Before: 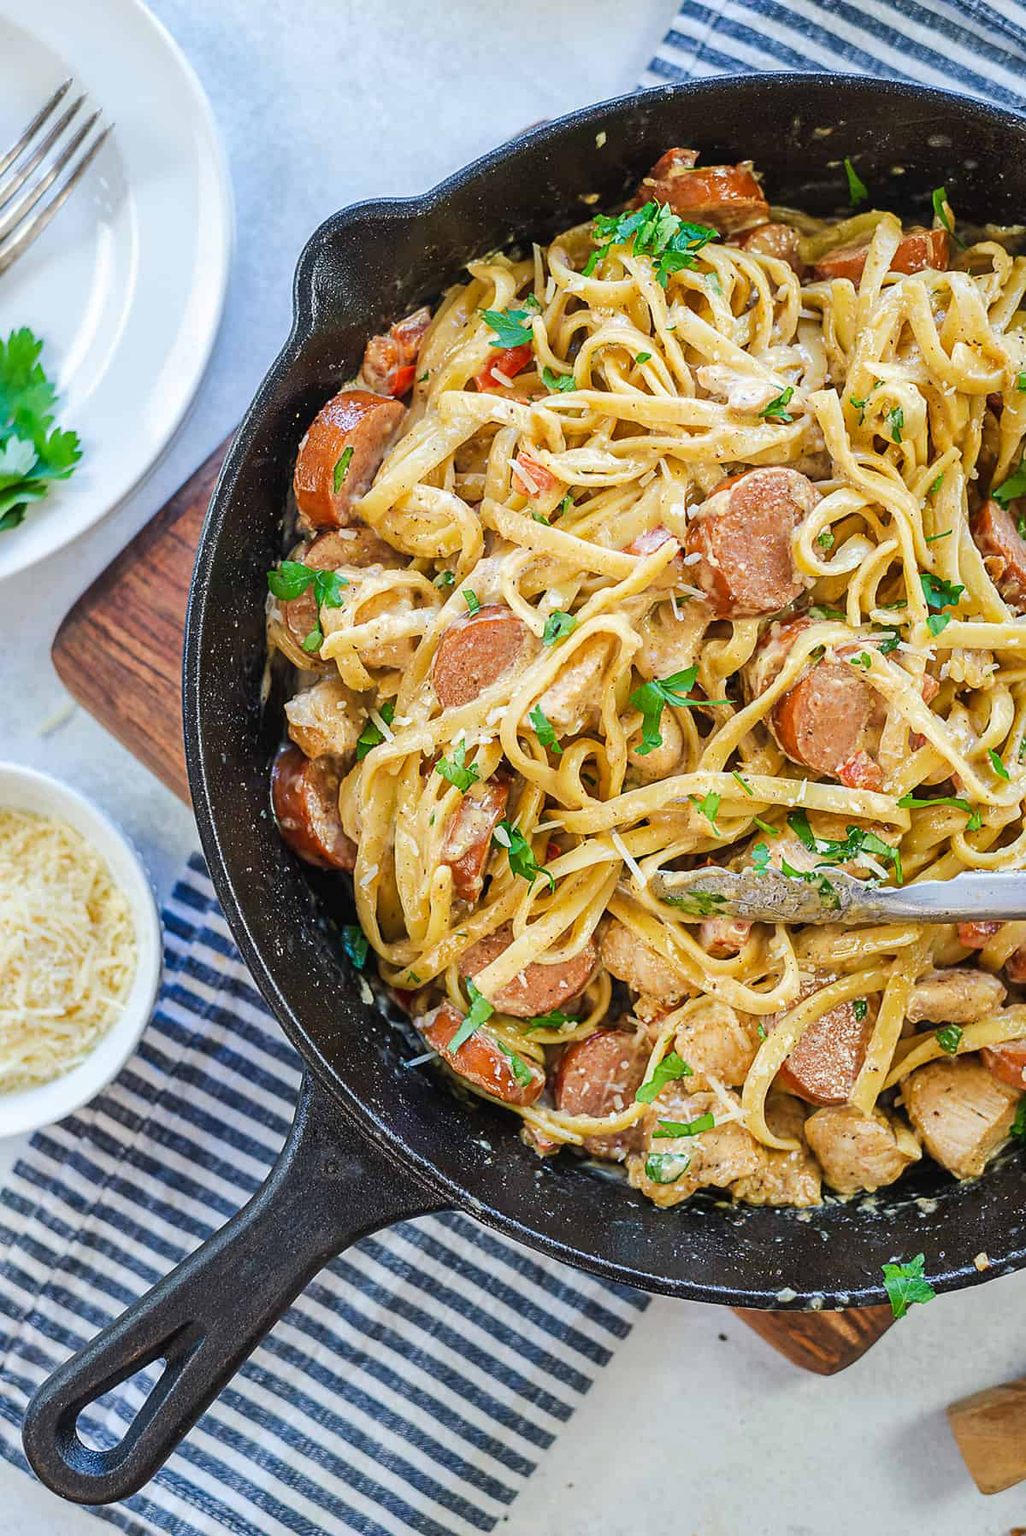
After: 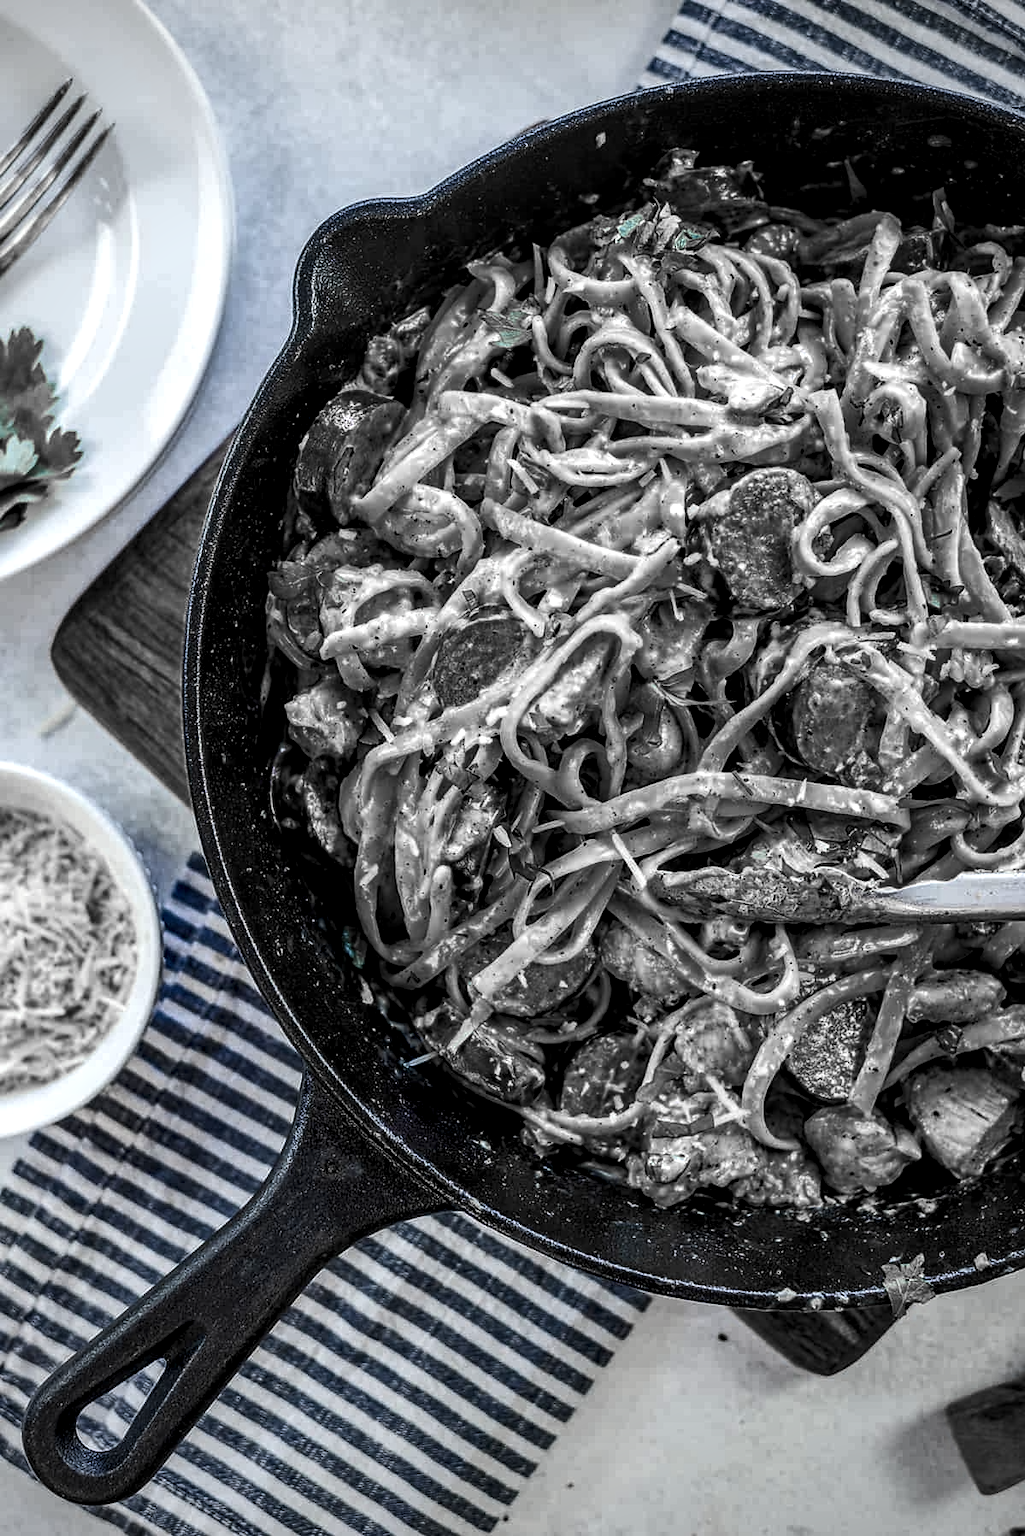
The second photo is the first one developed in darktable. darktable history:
local contrast: highlights 25%, detail 150%
color balance rgb: perceptual saturation grading › highlights -31.88%, perceptual saturation grading › mid-tones 5.8%, perceptual saturation grading › shadows 18.12%, perceptual brilliance grading › highlights 3.62%, perceptual brilliance grading › mid-tones -18.12%, perceptual brilliance grading › shadows -41.3%
color equalizer: saturation › red 0.231, saturation › orange 0.289, saturation › yellow 0.301, saturation › green 0.555, saturation › cyan 0.879, saturation › blue 0.867, saturation › lavender 0.763, saturation › magenta 0.254, brightness › red 0.578, brightness › orange 0.52, brightness › yellow 0.636, brightness › cyan 1.02, brightness › blue 1.02, brightness › magenta 0.694
color equalizer "1": saturation › red 0.231, saturation › orange 0.289, saturation › yellow 0.301, saturation › green 0.555, saturation › cyan 0.879, saturation › blue 0.867, saturation › lavender 0.763, saturation › magenta 0.254
vignetting: on, module defaults
